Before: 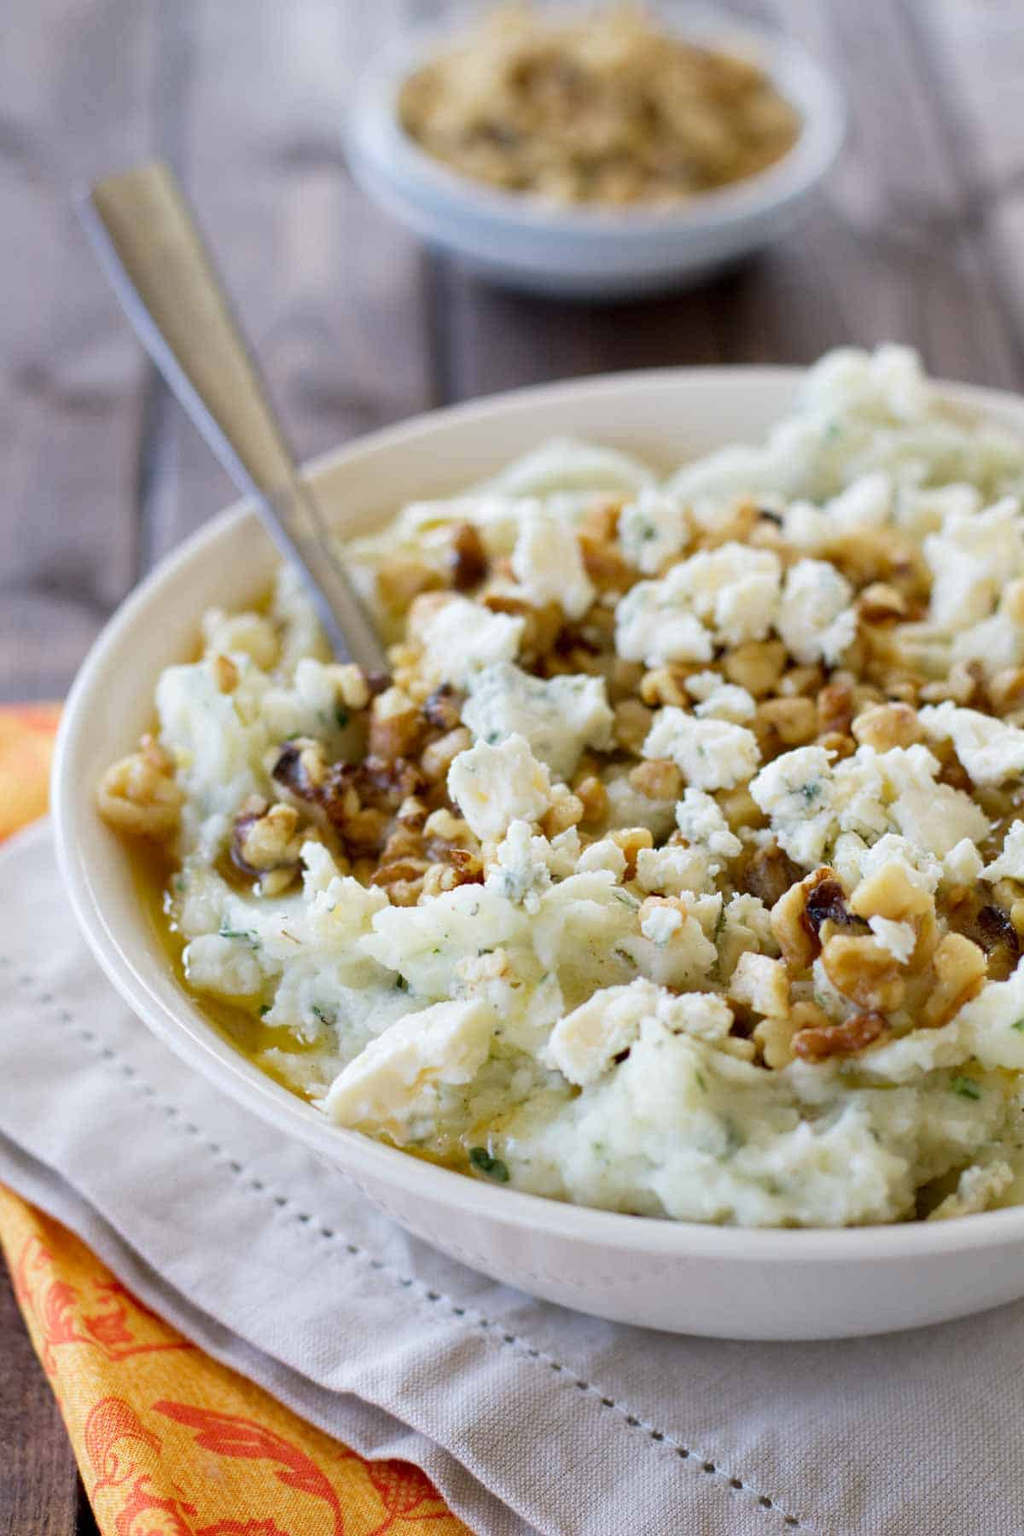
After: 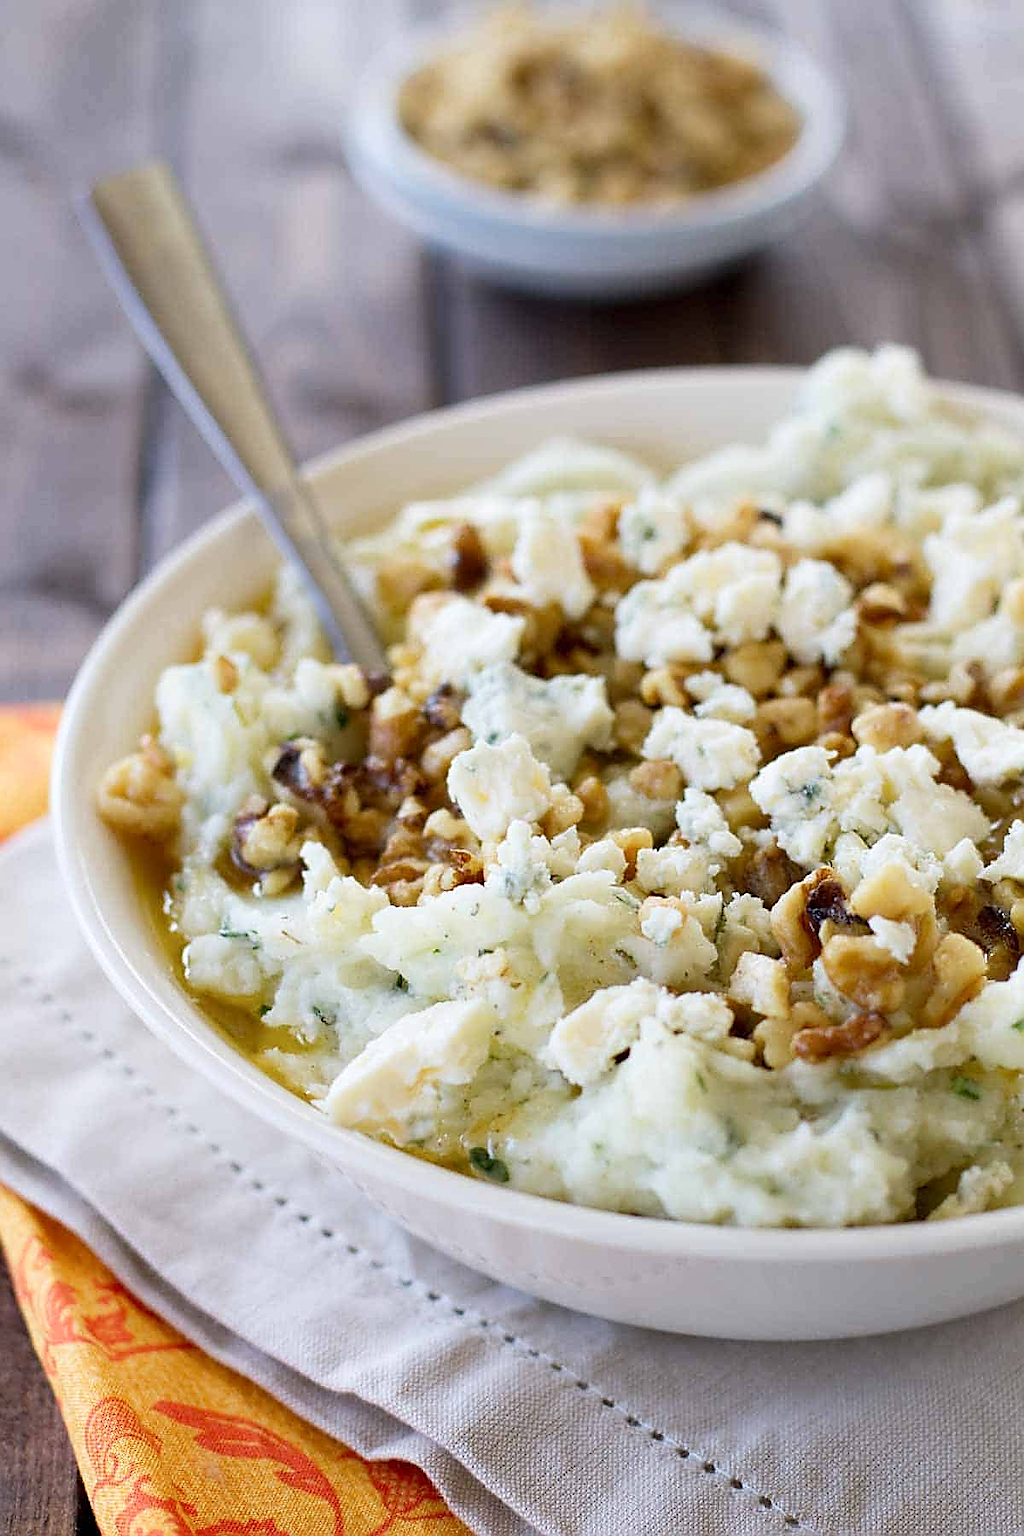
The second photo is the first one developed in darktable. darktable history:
sharpen: radius 1.362, amount 1.266, threshold 0.717
shadows and highlights: shadows -1.17, highlights 40.1
